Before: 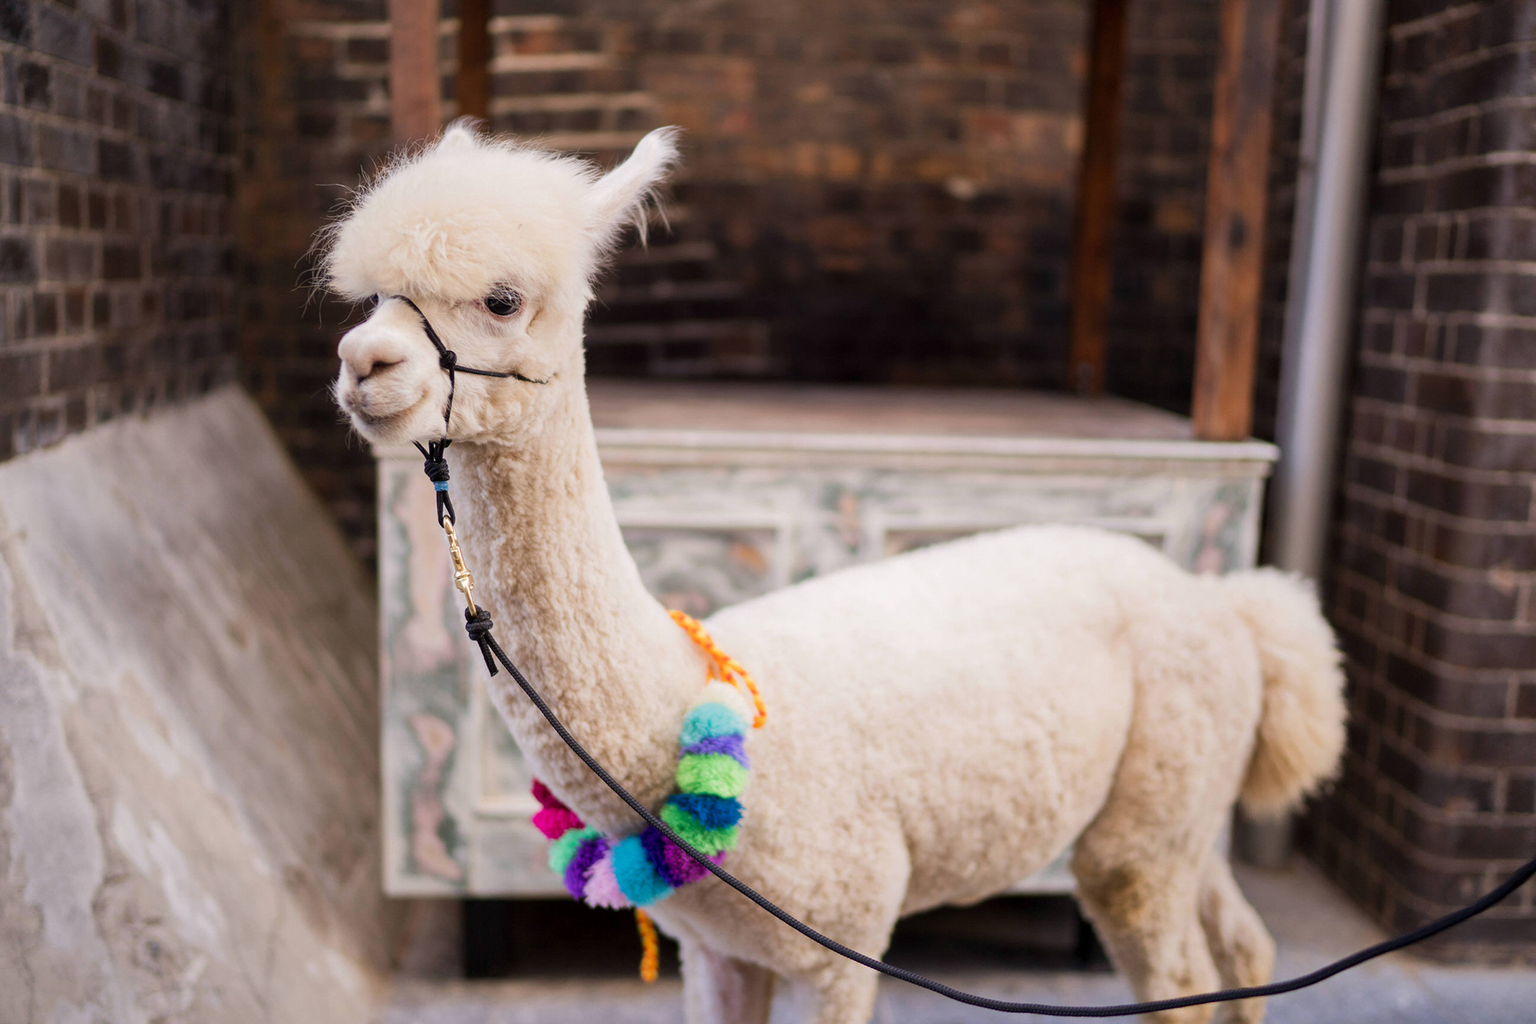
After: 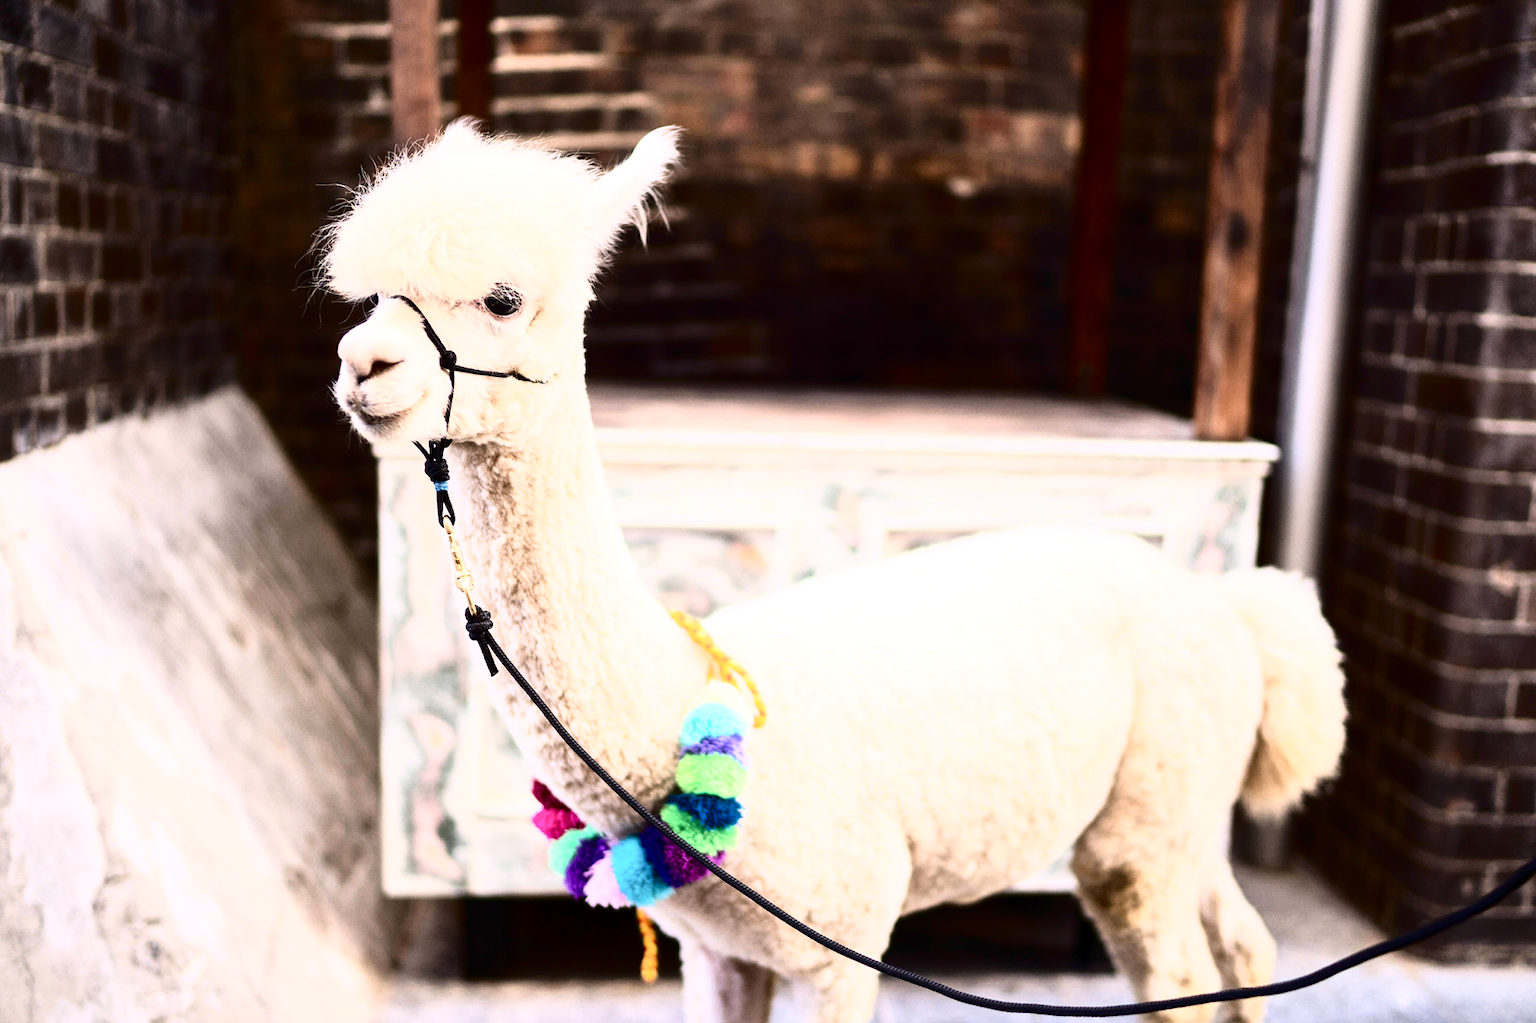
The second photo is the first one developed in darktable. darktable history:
exposure: black level correction 0.001, exposure 0.5 EV, compensate exposure bias true, compensate highlight preservation false
tone curve: curves: ch0 [(0, 0) (0.003, 0.005) (0.011, 0.008) (0.025, 0.013) (0.044, 0.017) (0.069, 0.022) (0.1, 0.029) (0.136, 0.038) (0.177, 0.053) (0.224, 0.081) (0.277, 0.128) (0.335, 0.214) (0.399, 0.343) (0.468, 0.478) (0.543, 0.641) (0.623, 0.798) (0.709, 0.911) (0.801, 0.971) (0.898, 0.99) (1, 1)], color space Lab, independent channels, preserve colors none
